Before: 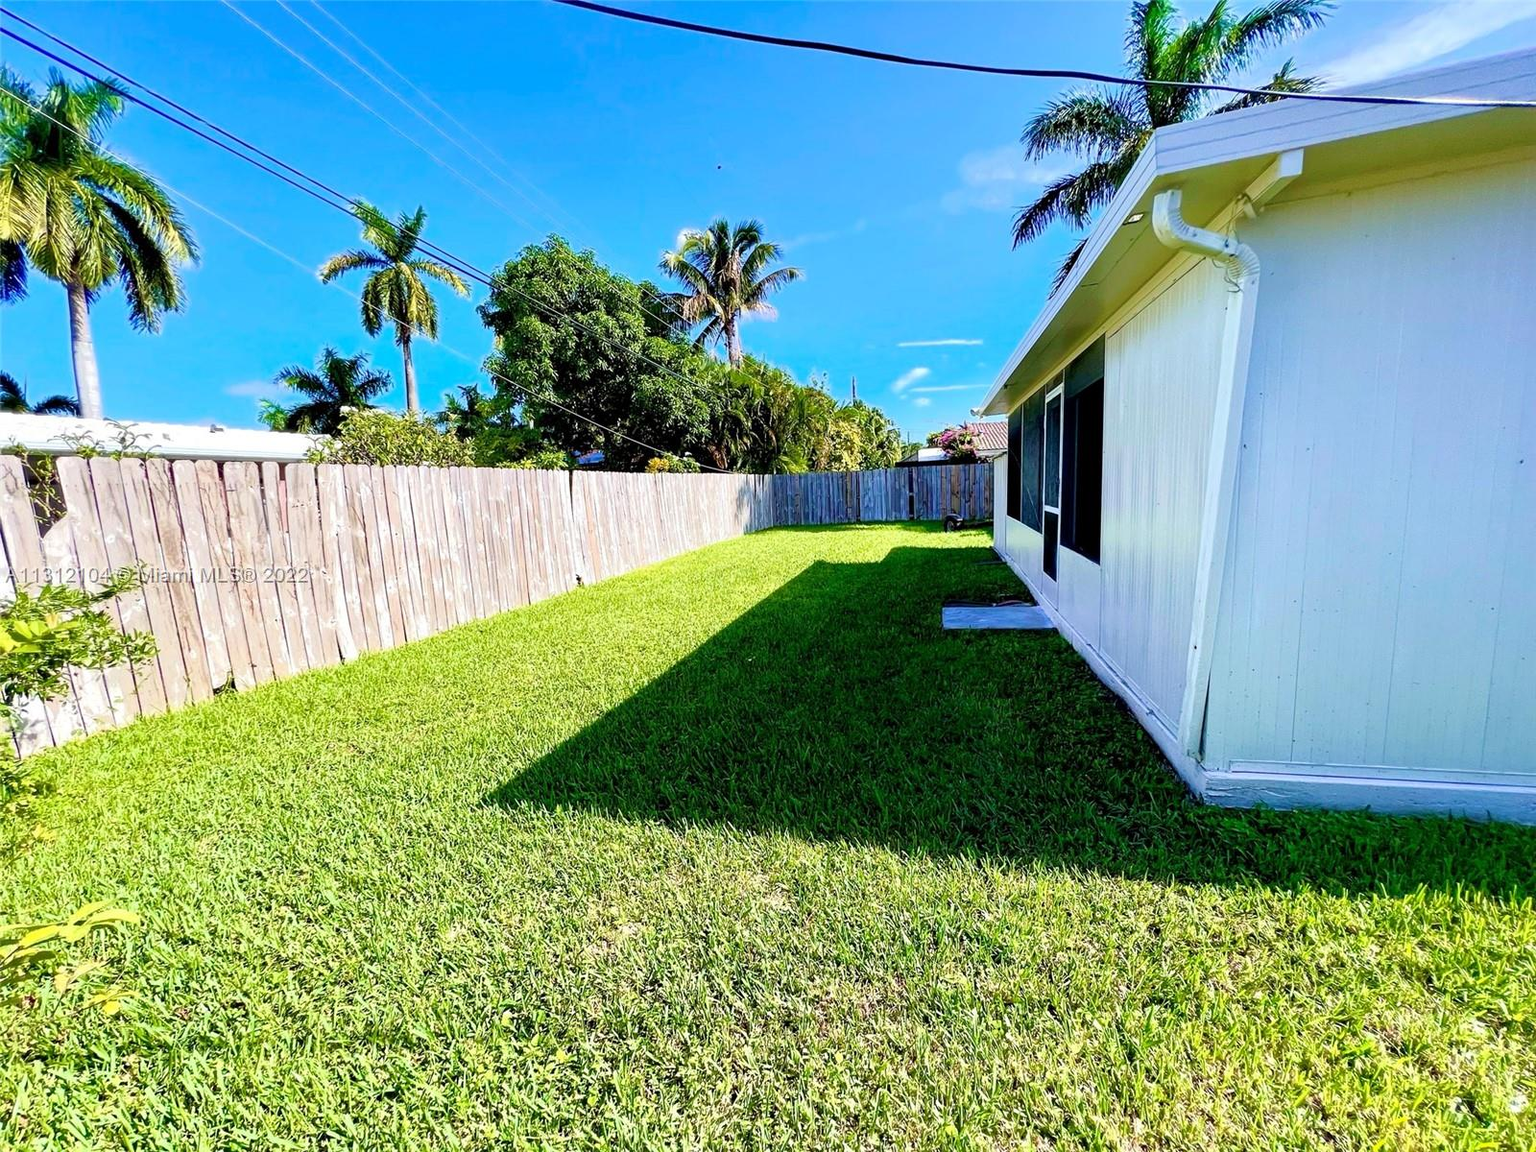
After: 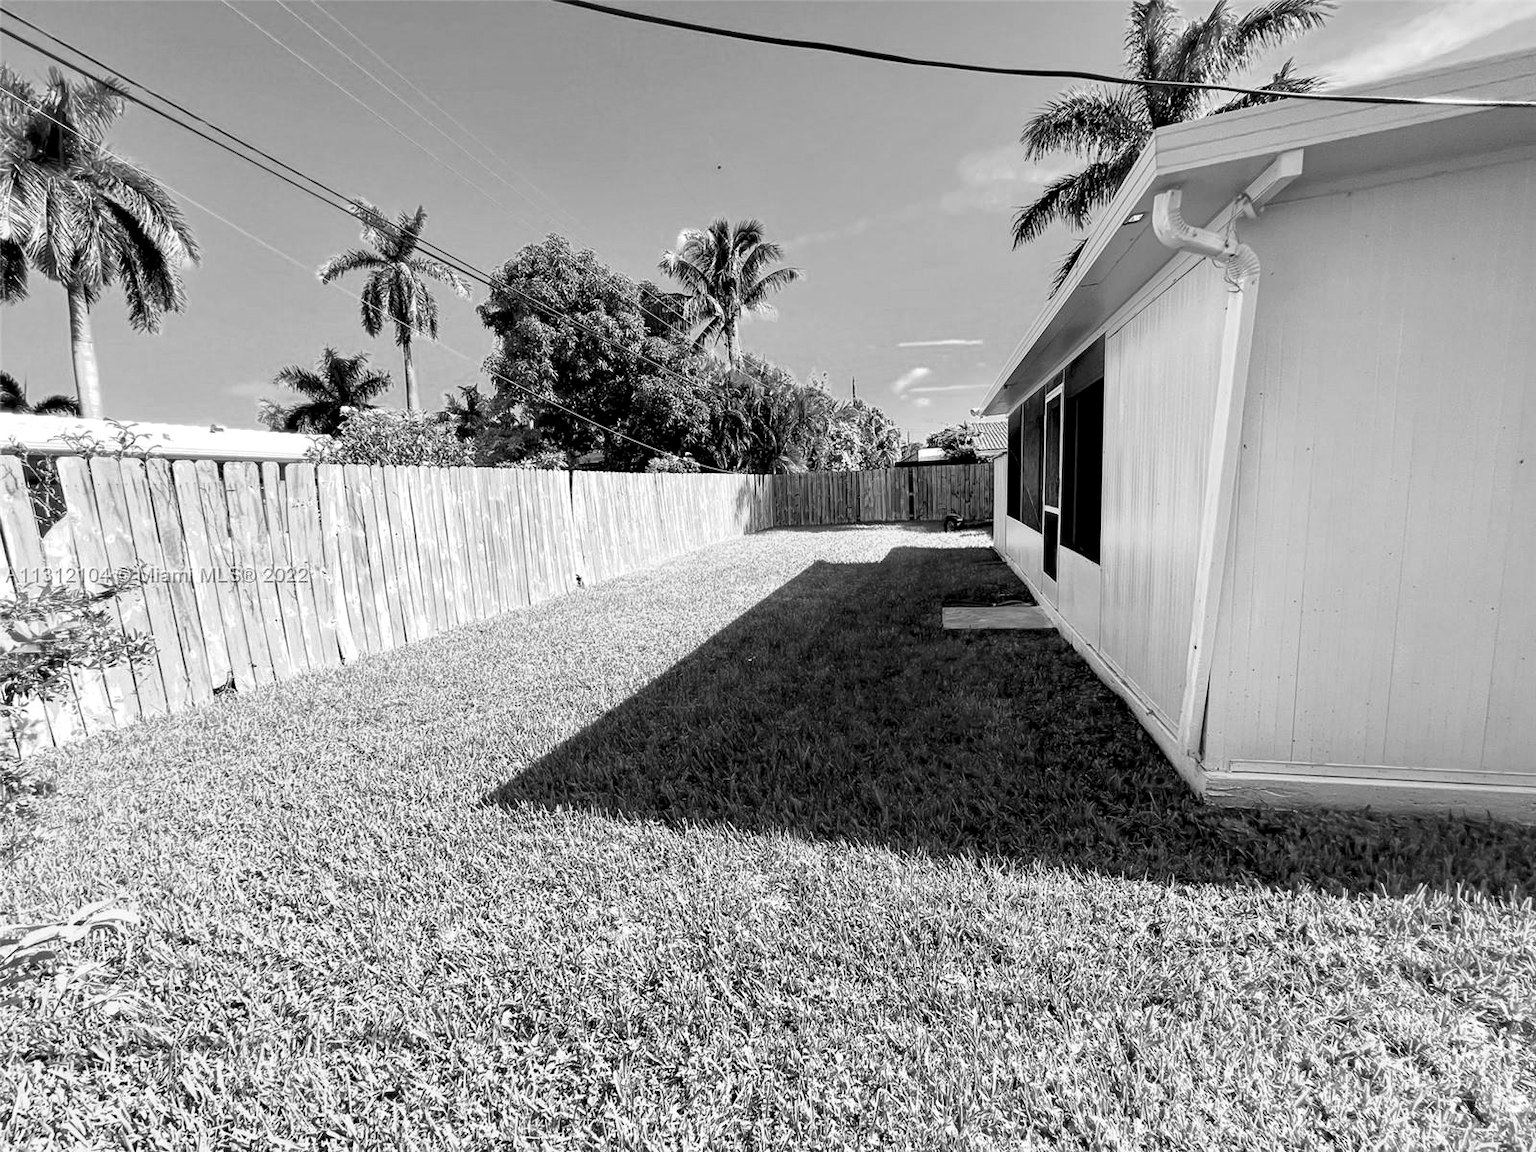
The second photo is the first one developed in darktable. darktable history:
monochrome: on, module defaults
local contrast: highlights 100%, shadows 100%, detail 120%, midtone range 0.2
